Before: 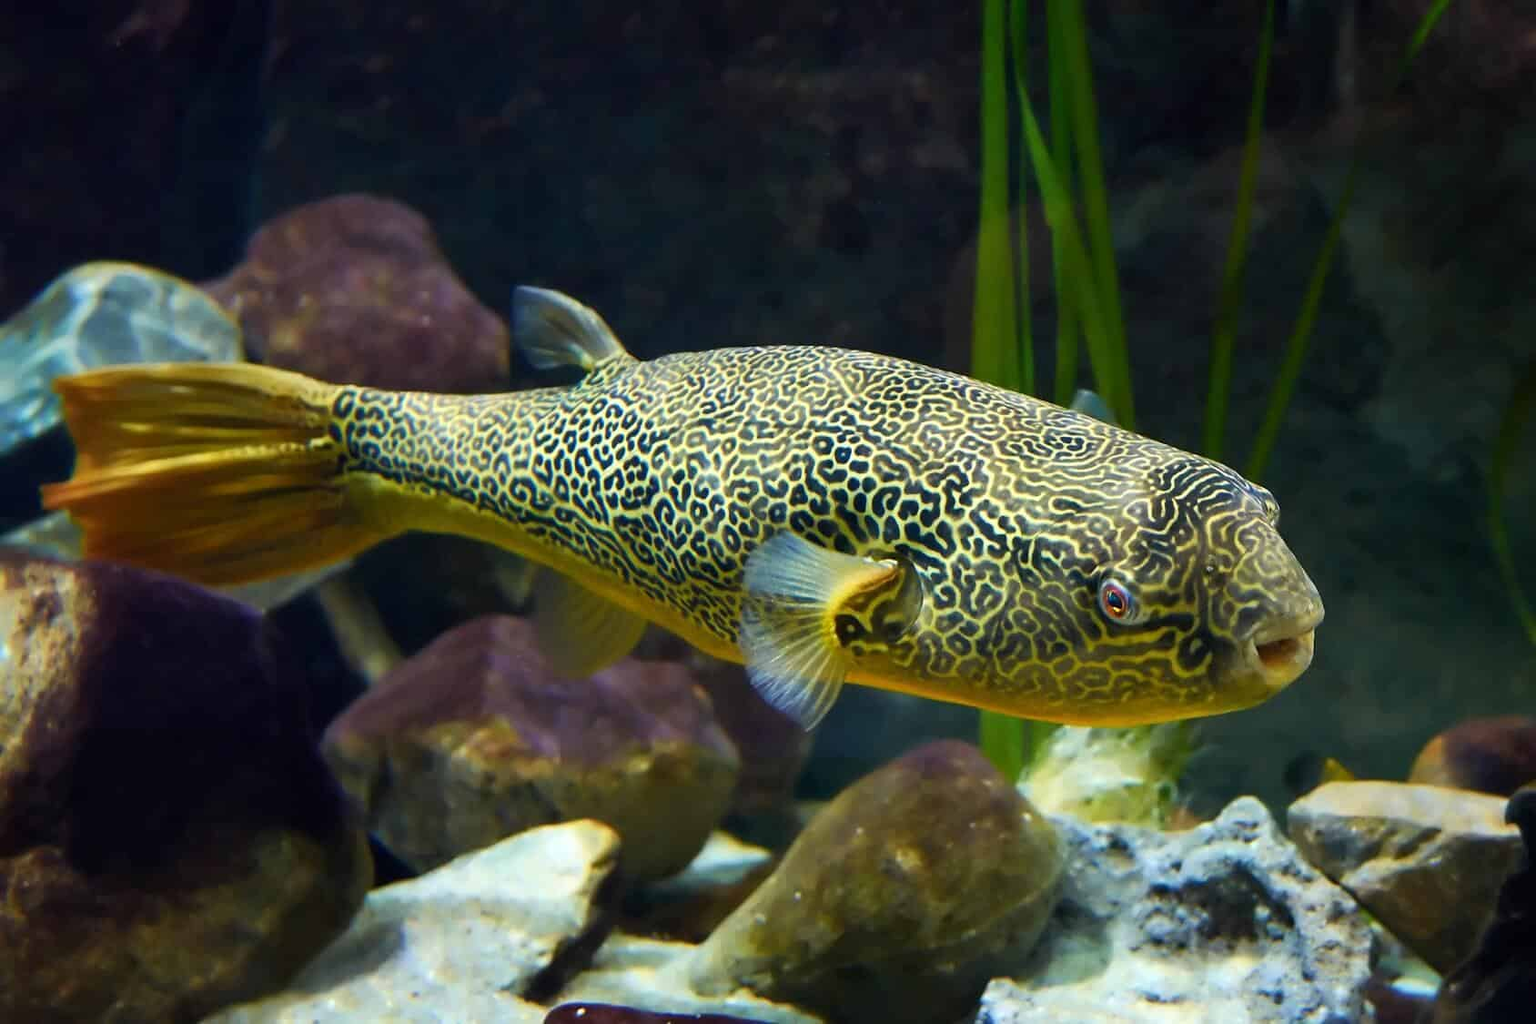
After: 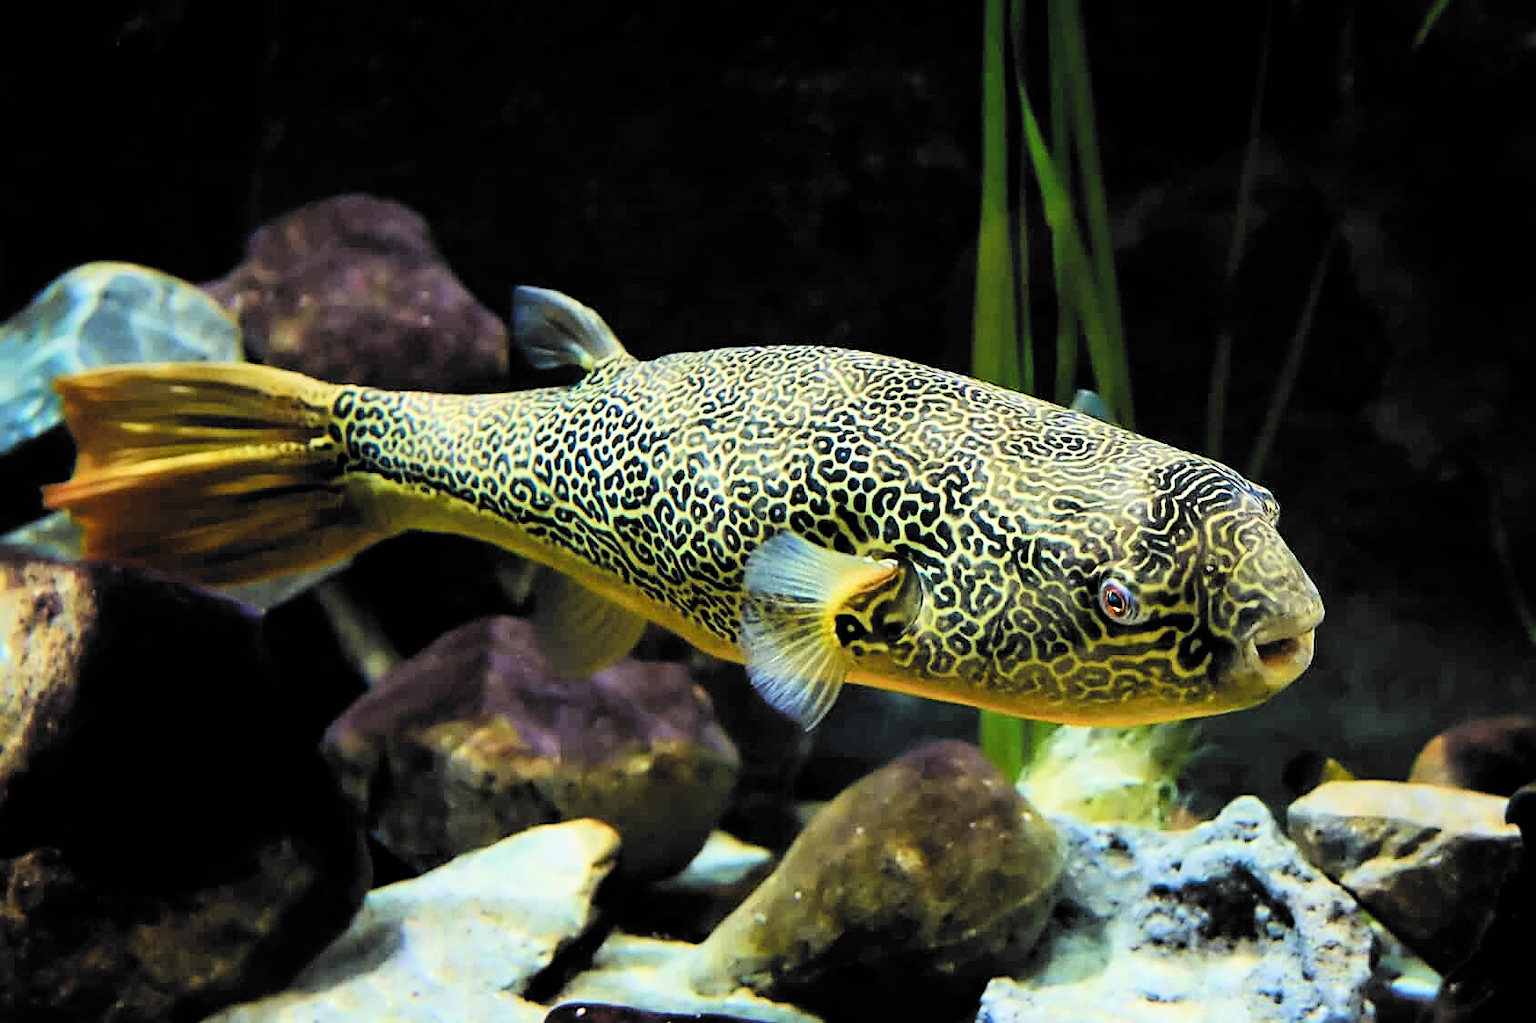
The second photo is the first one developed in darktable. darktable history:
sharpen: on, module defaults
filmic rgb: black relative exposure -5.04 EV, white relative exposure 3.98 EV, hardness 2.9, contrast 1.409, highlights saturation mix -29.64%, color science v6 (2022)
exposure: black level correction 0, exposure 0.59 EV, compensate exposure bias true, compensate highlight preservation false
